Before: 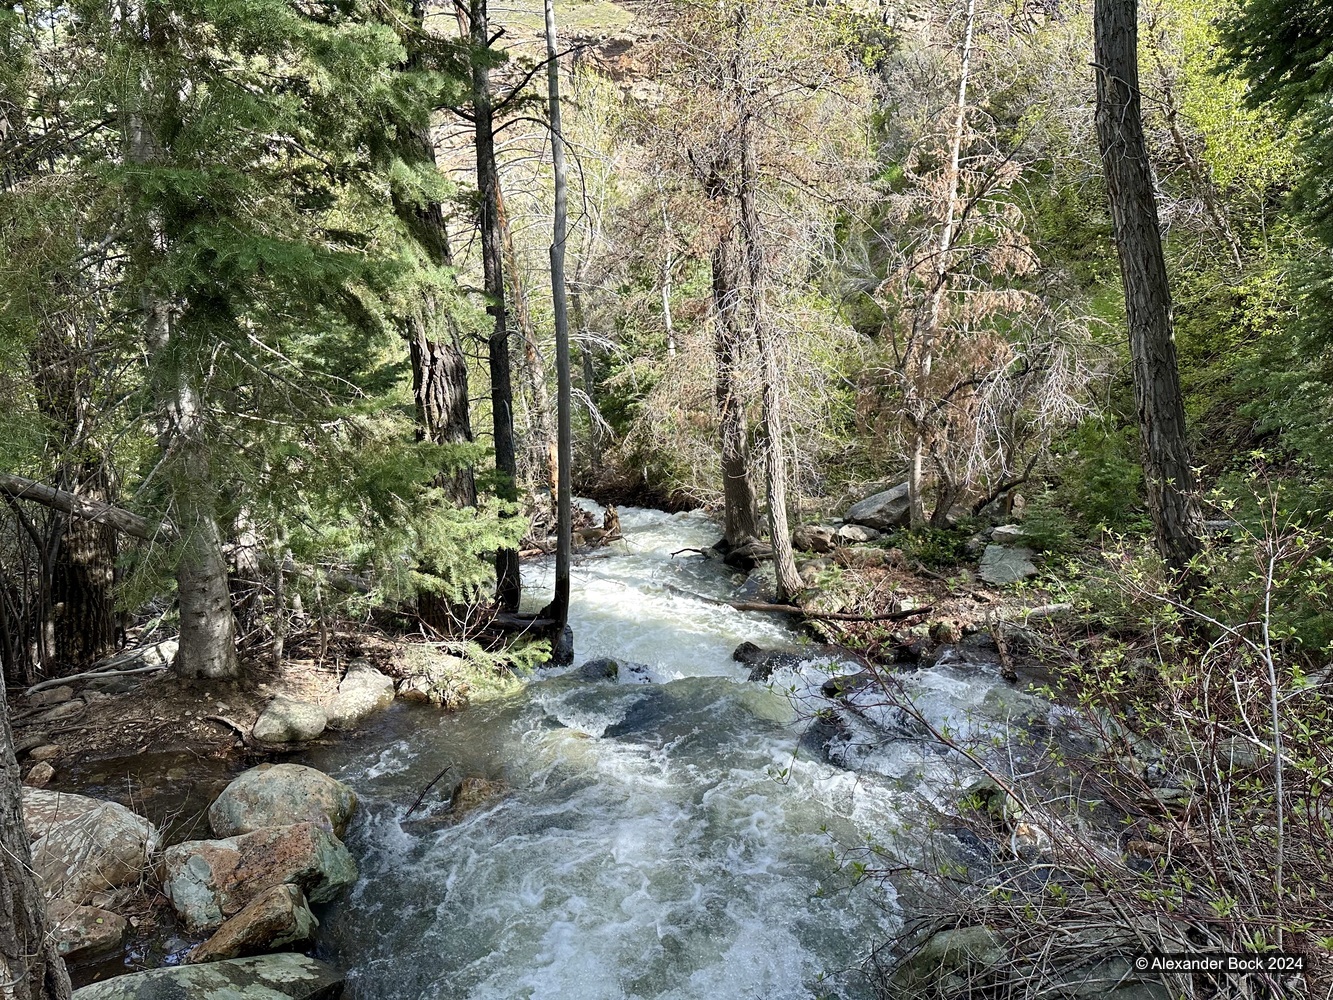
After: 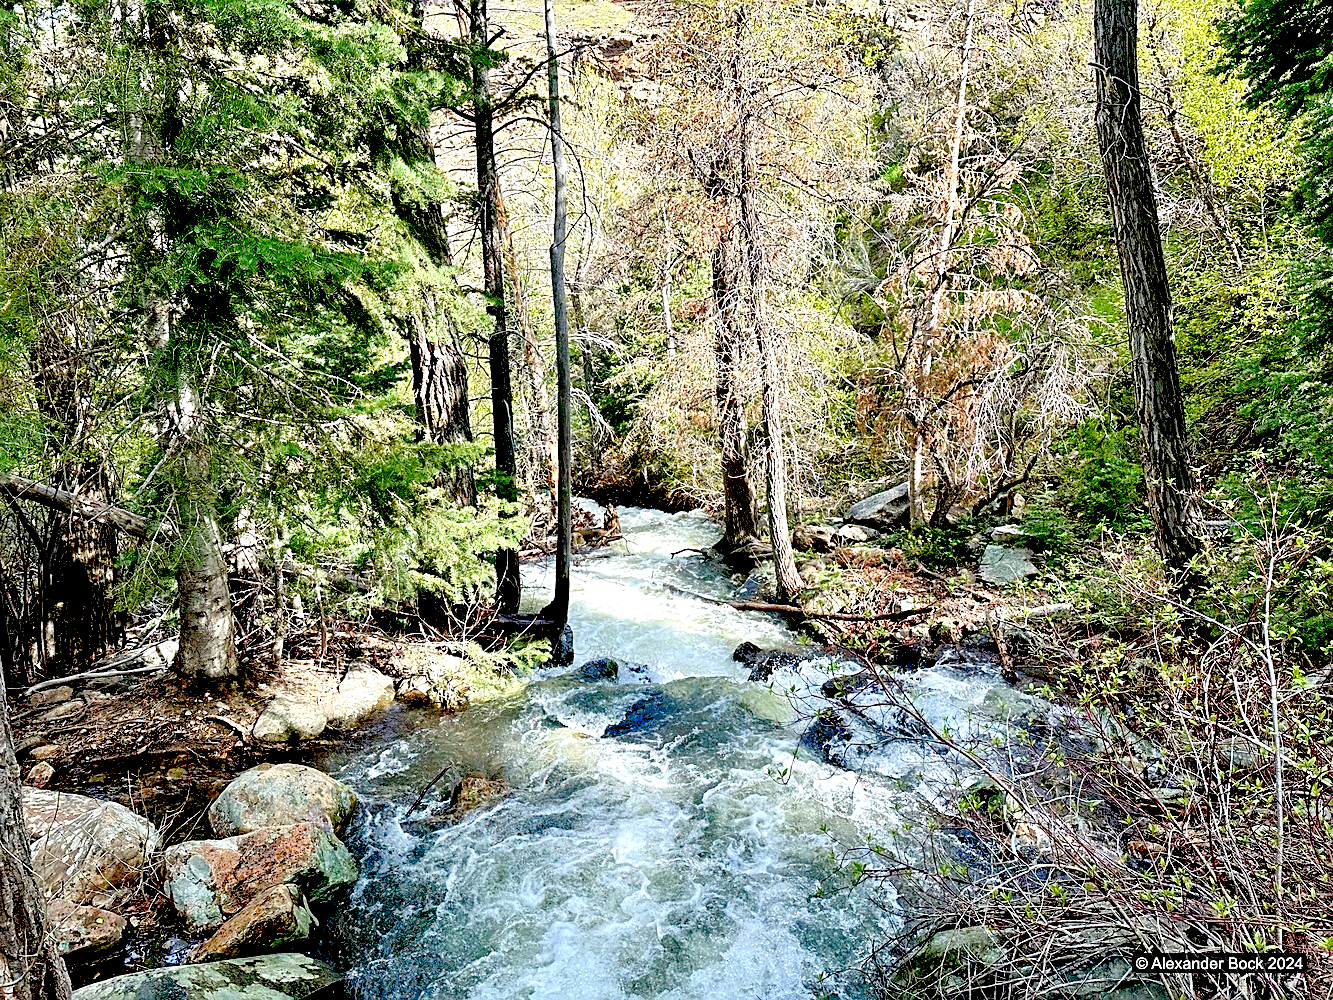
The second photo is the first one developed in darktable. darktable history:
contrast equalizer: y [[0.535, 0.543, 0.548, 0.548, 0.542, 0.532], [0.5 ×6], [0.5 ×6], [0 ×6], [0 ×6]]
local contrast: mode bilateral grid, contrast 19, coarseness 50, detail 119%, midtone range 0.2
levels: levels [0, 0.397, 0.955]
exposure: black level correction 0.026, exposure 0.184 EV, compensate exposure bias true, compensate highlight preservation false
sharpen: on, module defaults
